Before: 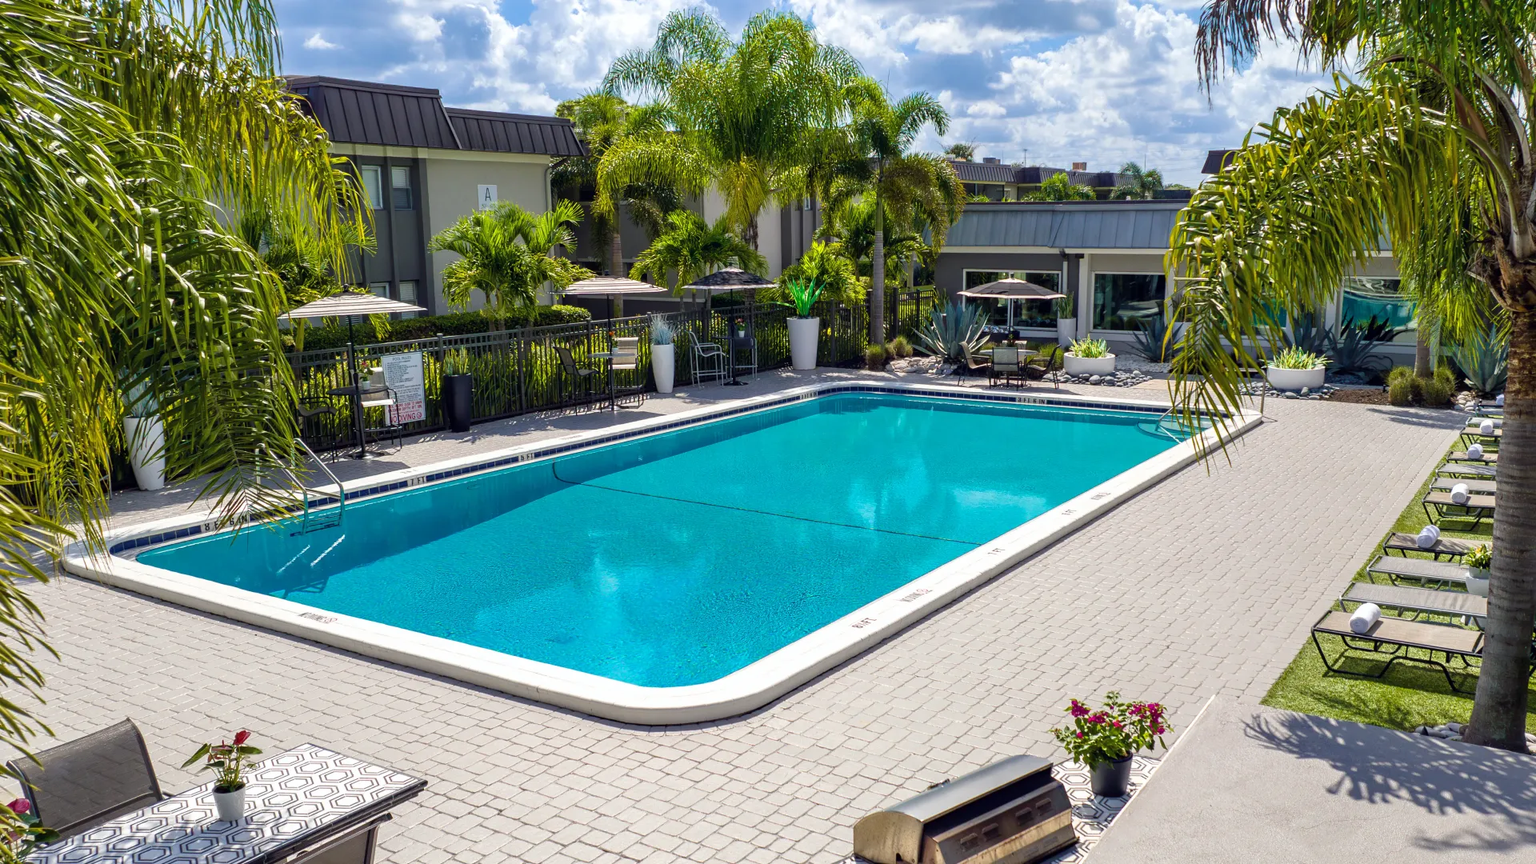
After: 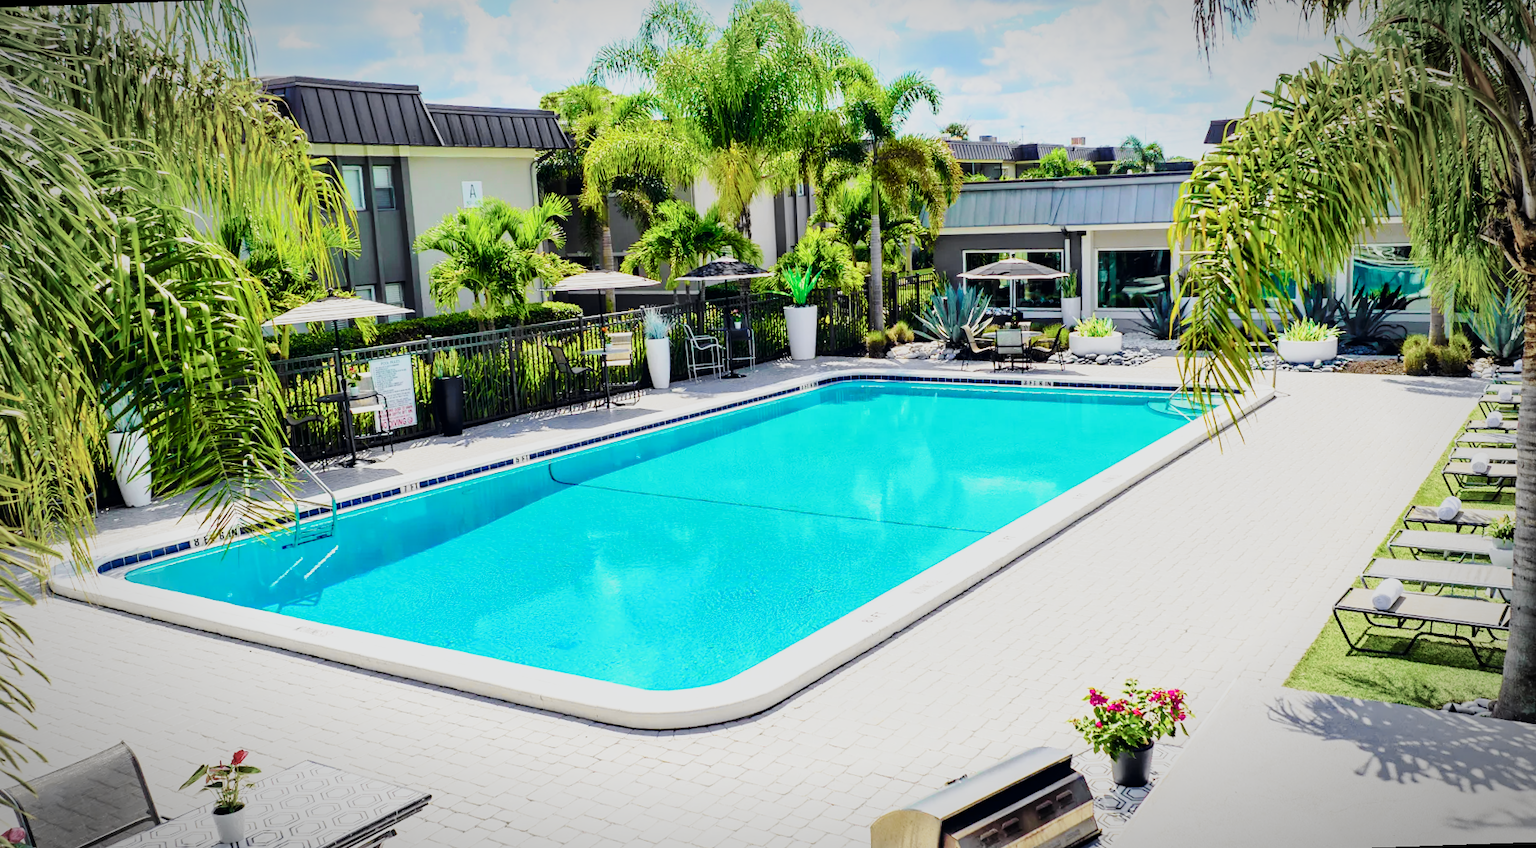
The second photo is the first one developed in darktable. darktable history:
tone curve: curves: ch0 [(0, 0) (0.048, 0.024) (0.099, 0.082) (0.227, 0.255) (0.407, 0.482) (0.543, 0.634) (0.719, 0.77) (0.837, 0.843) (1, 0.906)]; ch1 [(0, 0) (0.3, 0.268) (0.404, 0.374) (0.475, 0.463) (0.501, 0.499) (0.514, 0.502) (0.551, 0.541) (0.643, 0.648) (0.682, 0.674) (0.802, 0.812) (1, 1)]; ch2 [(0, 0) (0.259, 0.207) (0.323, 0.311) (0.364, 0.368) (0.442, 0.461) (0.498, 0.498) (0.531, 0.528) (0.581, 0.602) (0.629, 0.659) (0.768, 0.728) (1, 1)], color space Lab, independent channels, preserve colors none
rotate and perspective: rotation -2°, crop left 0.022, crop right 0.978, crop top 0.049, crop bottom 0.951
base curve: curves: ch0 [(0, 0) (0.028, 0.03) (0.121, 0.232) (0.46, 0.748) (0.859, 0.968) (1, 1)], preserve colors none
vignetting: automatic ratio true
